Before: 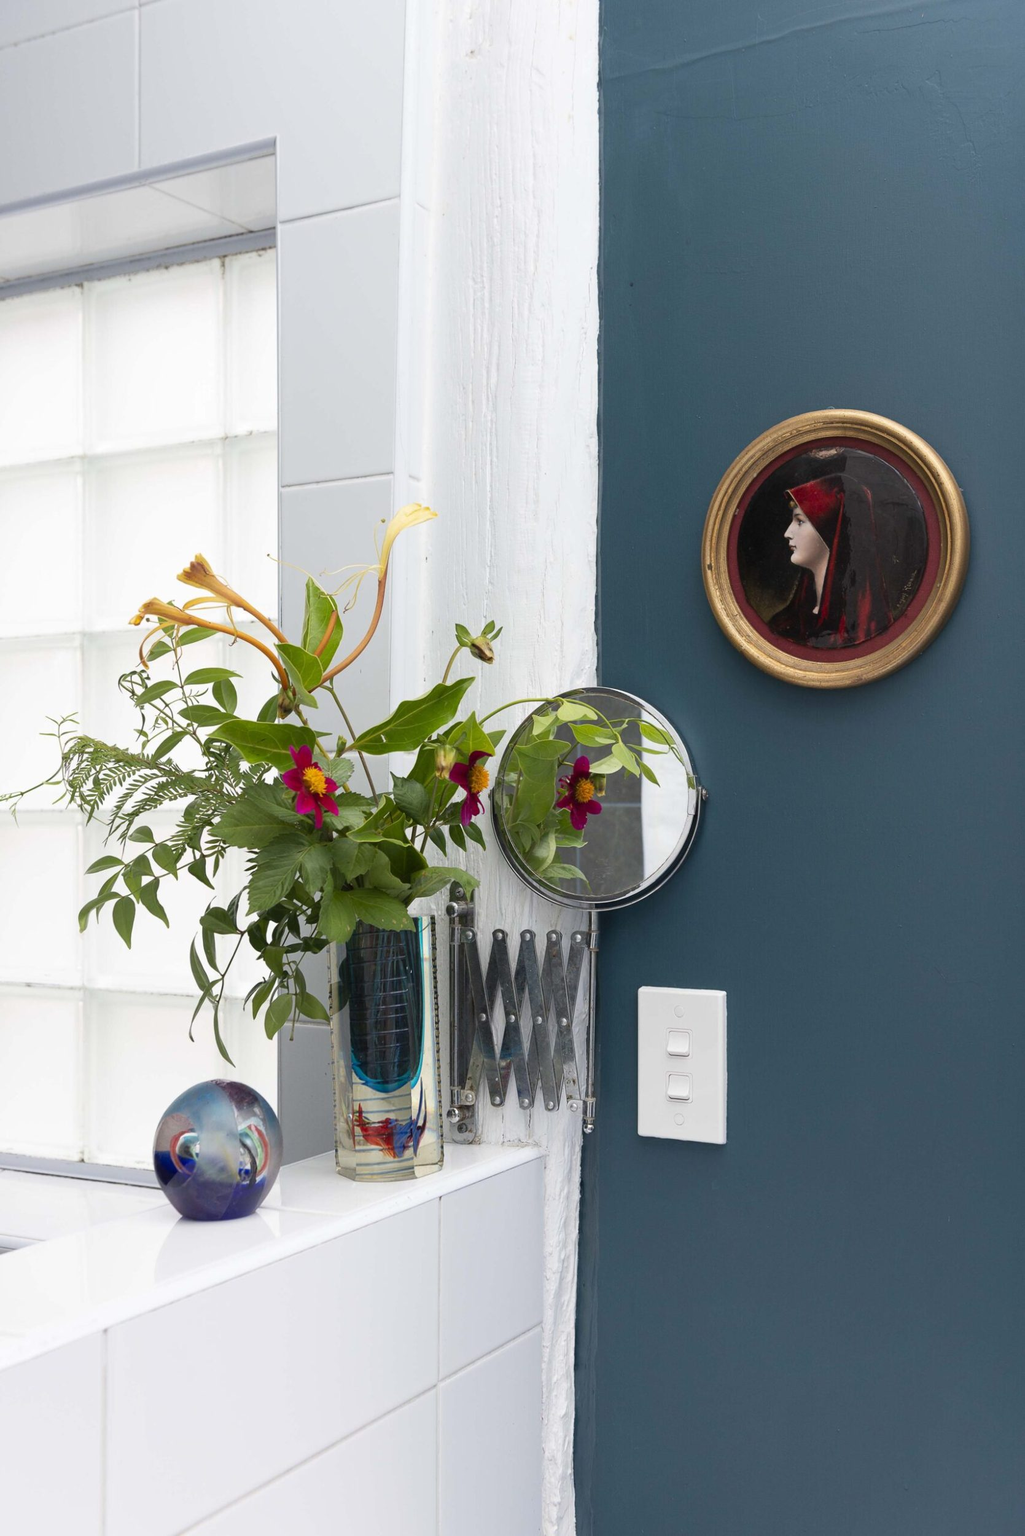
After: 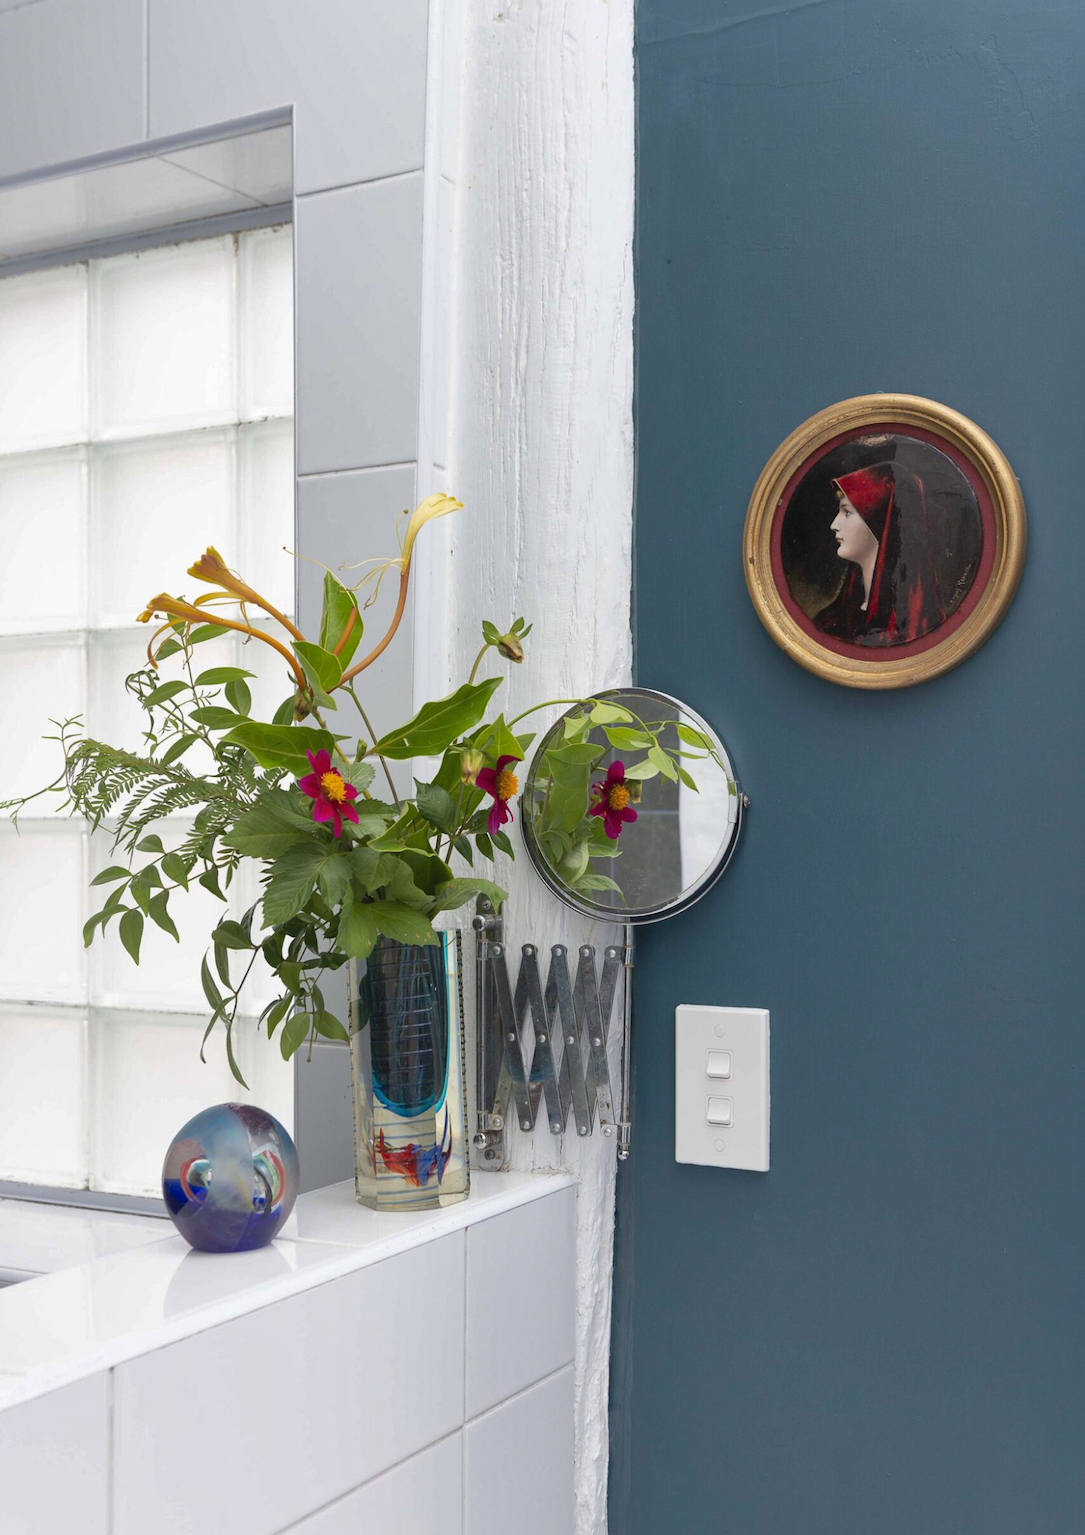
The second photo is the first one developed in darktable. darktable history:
shadows and highlights: on, module defaults
crop and rotate: top 2.479%, bottom 3.018%
